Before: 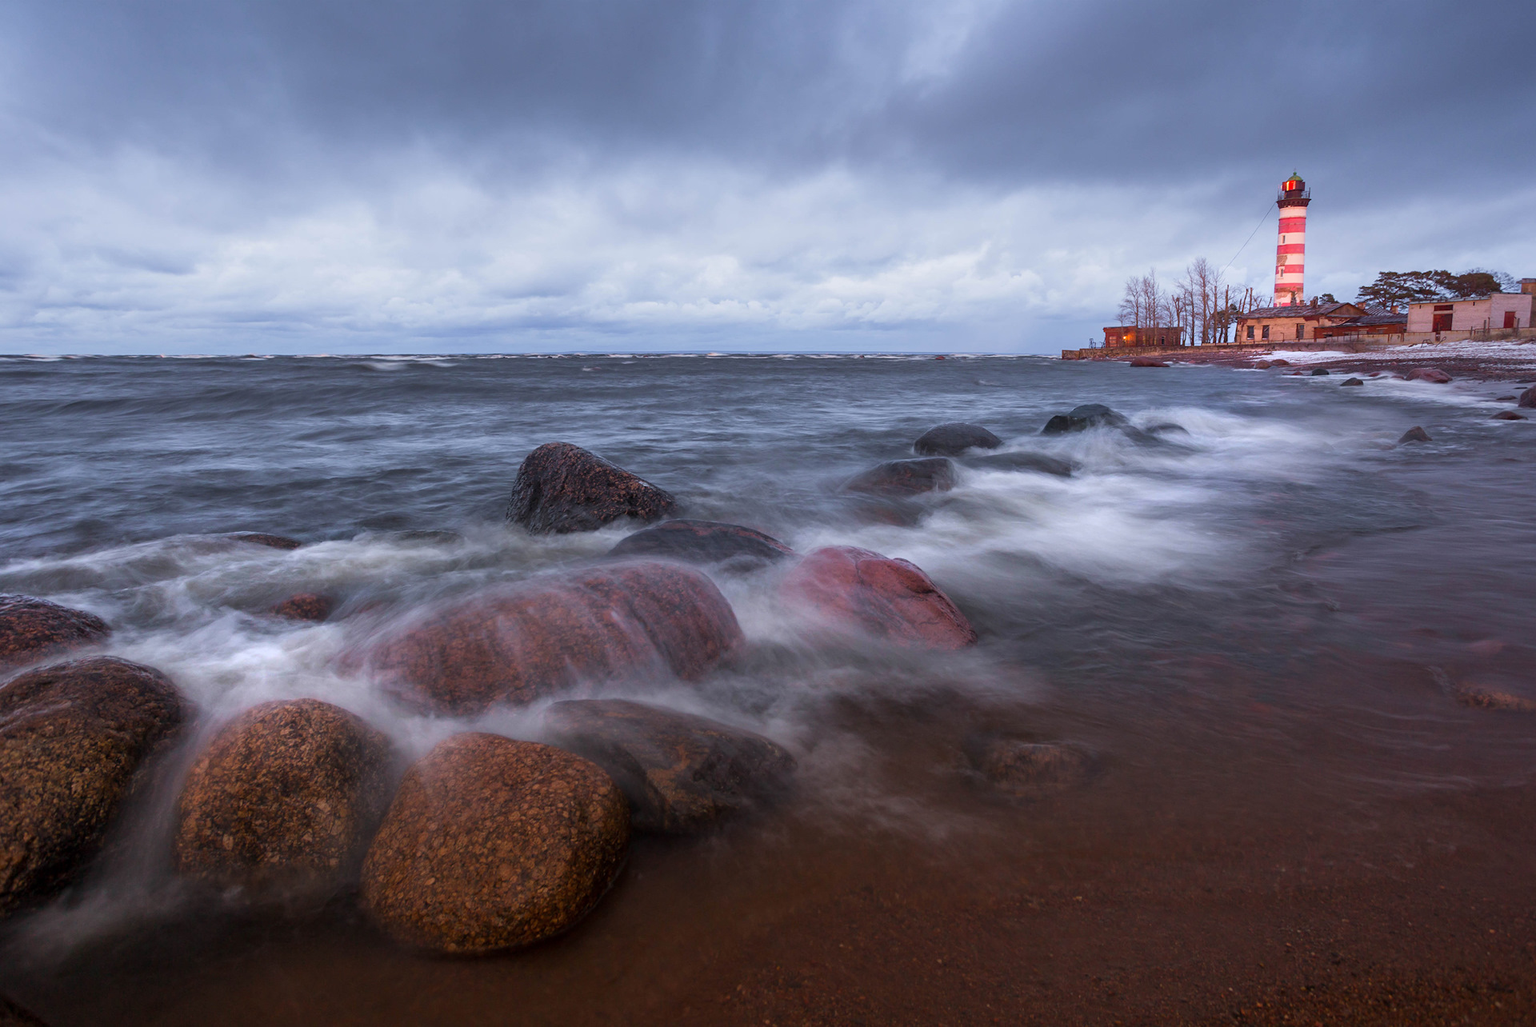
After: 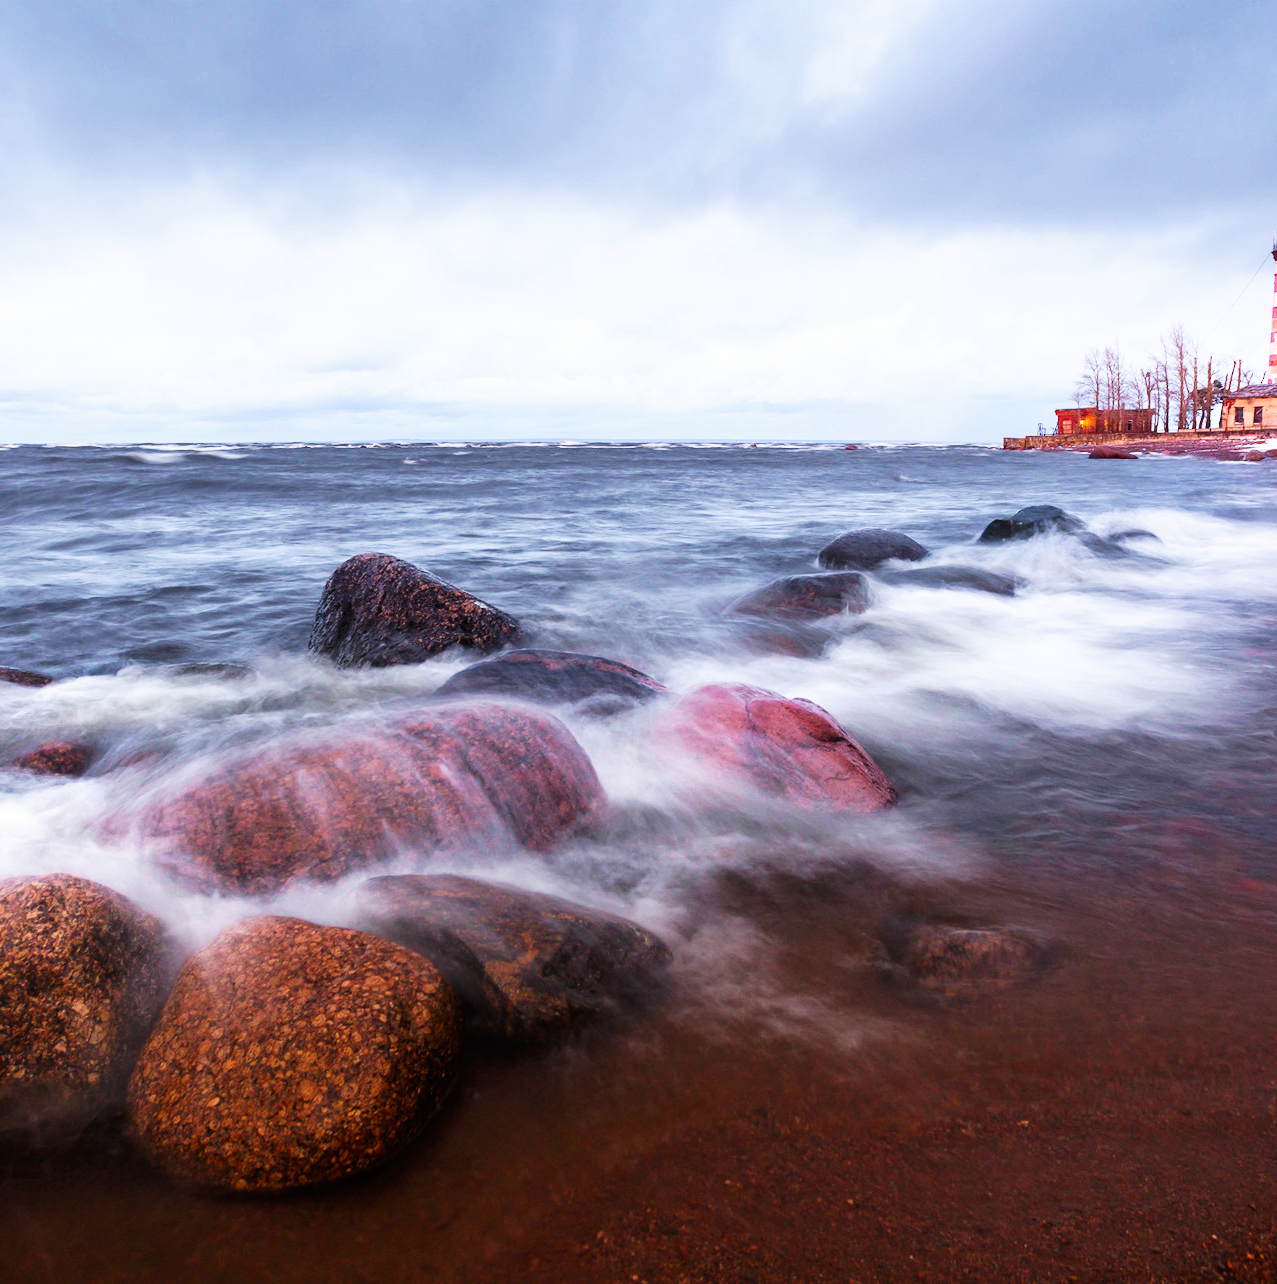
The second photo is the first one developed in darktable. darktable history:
crop: left 16.899%, right 16.556%
base curve: curves: ch0 [(0, 0) (0.007, 0.004) (0.027, 0.03) (0.046, 0.07) (0.207, 0.54) (0.442, 0.872) (0.673, 0.972) (1, 1)], preserve colors none
